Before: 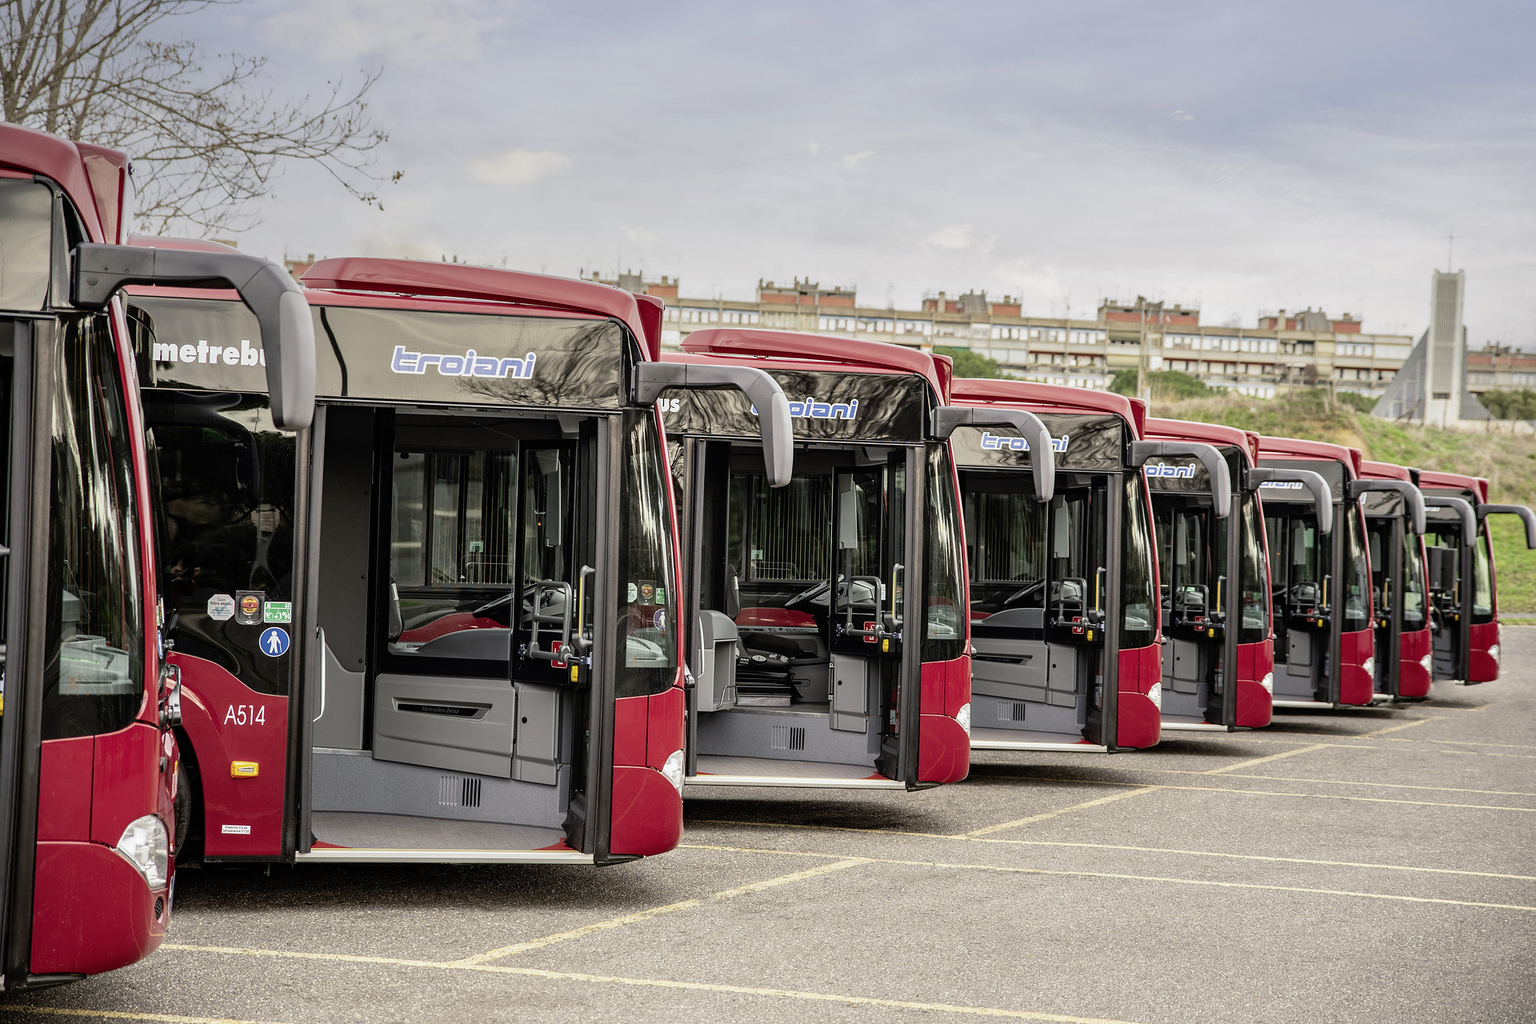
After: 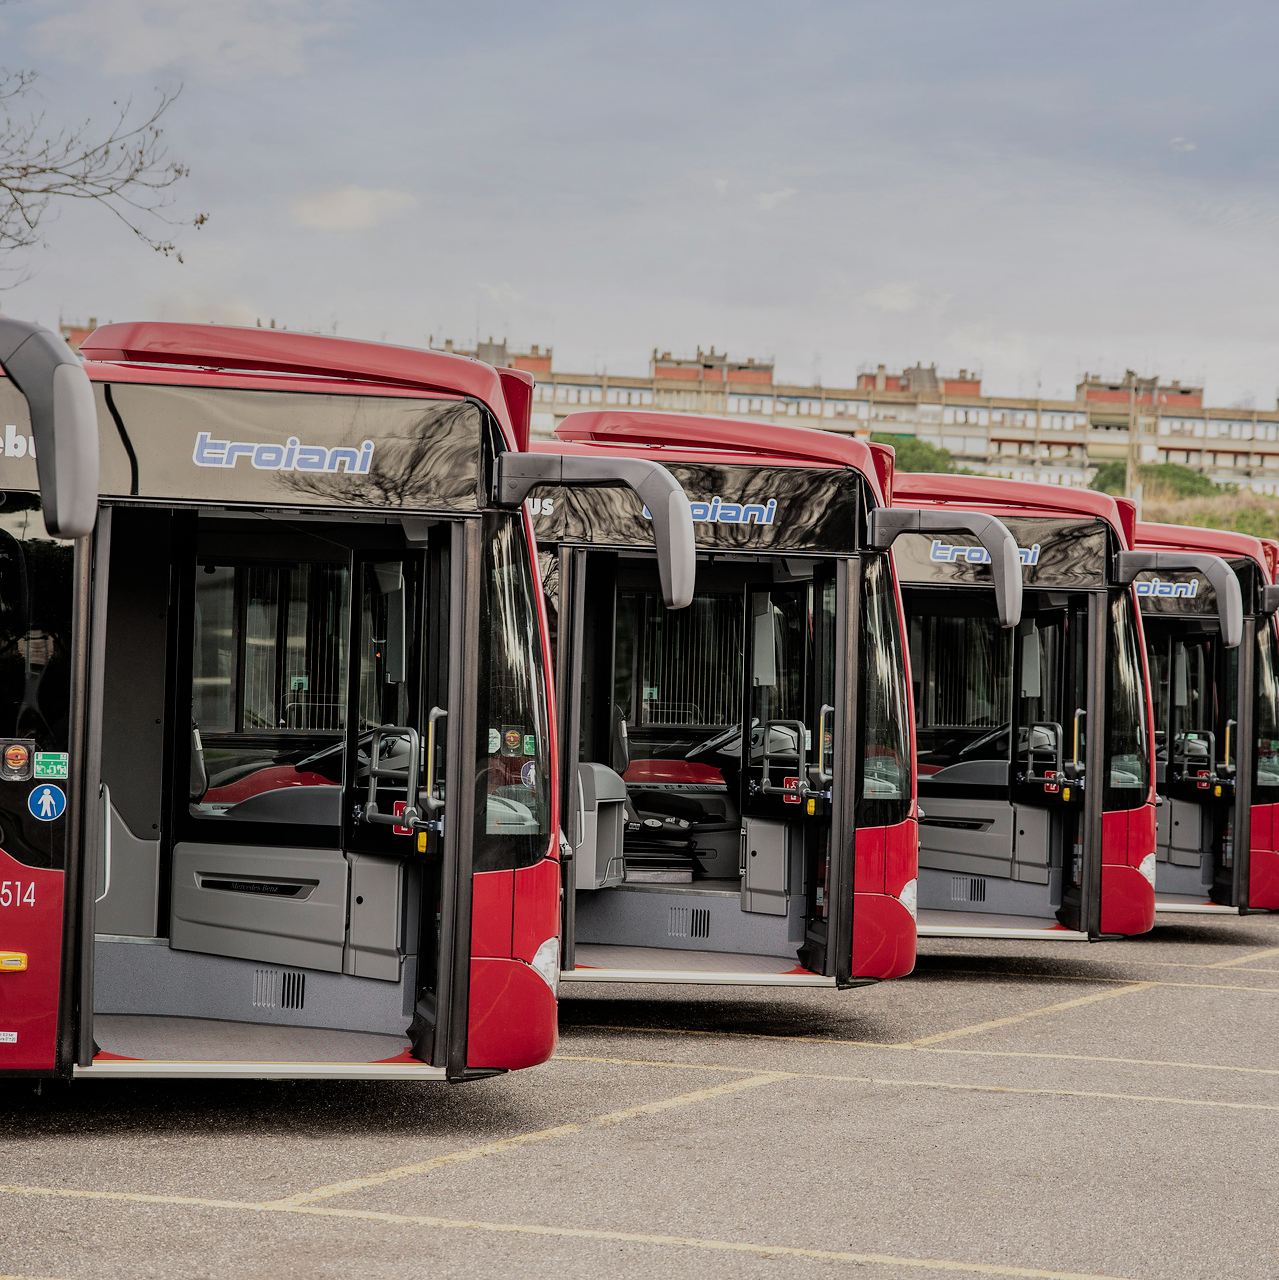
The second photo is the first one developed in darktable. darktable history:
filmic rgb: black relative exposure -7.65 EV, white relative exposure 4.56 EV, hardness 3.61
crop: left 15.419%, right 17.914%
